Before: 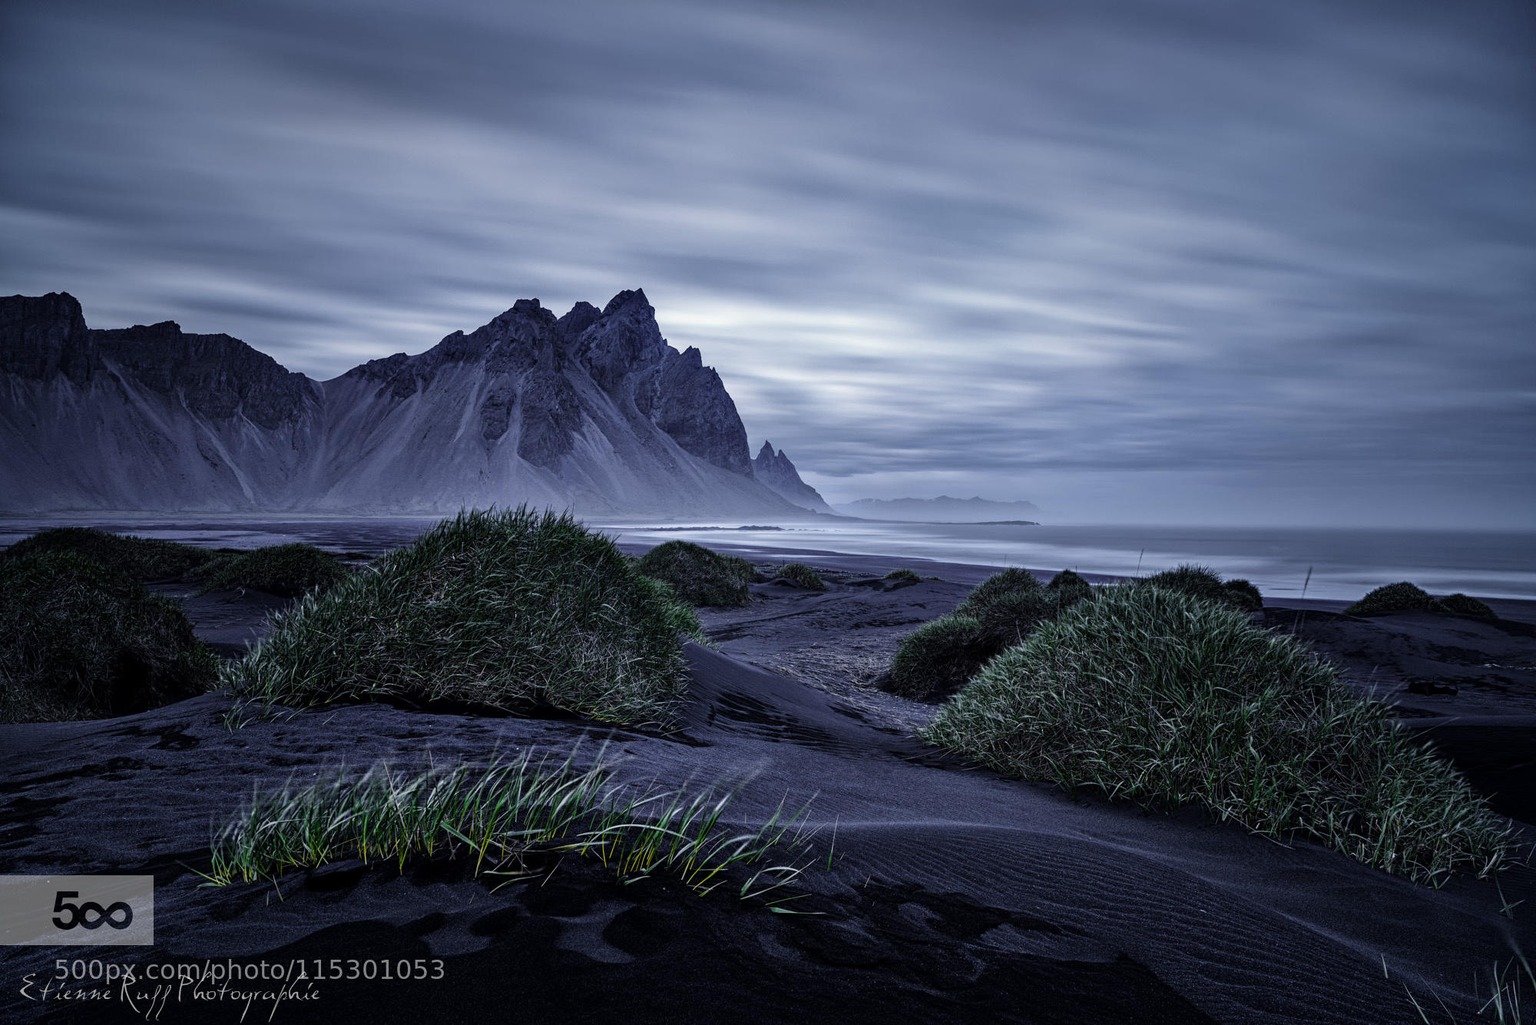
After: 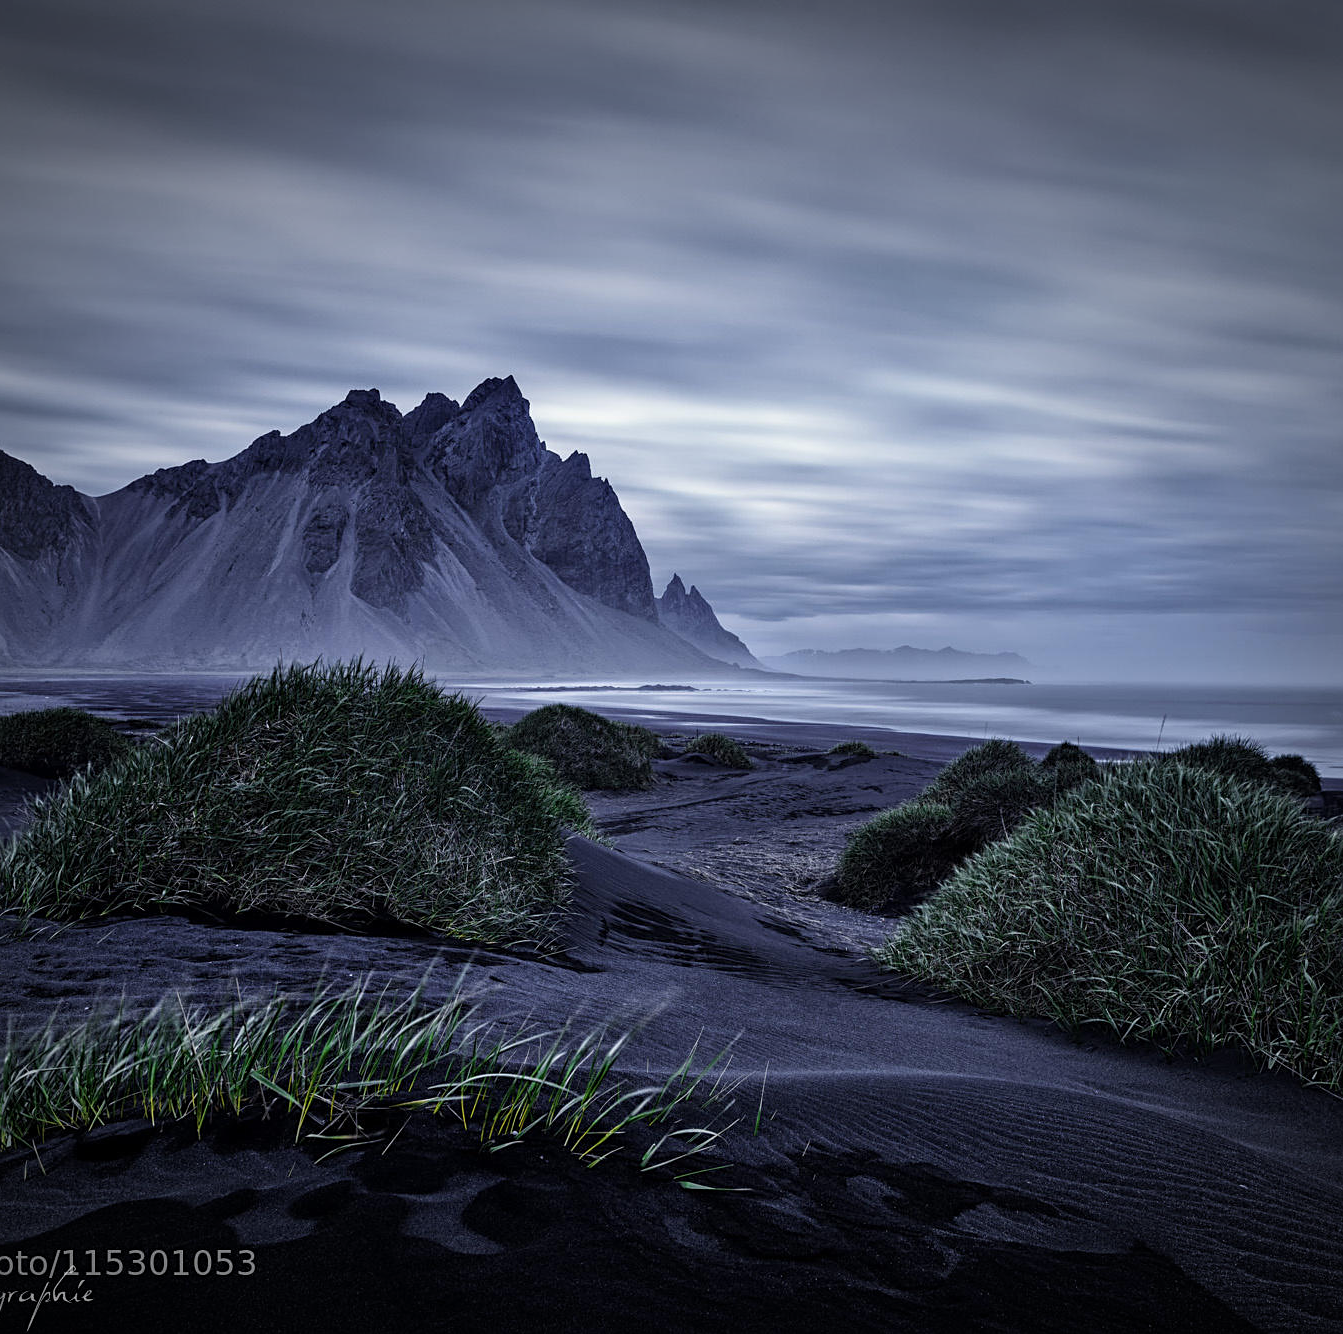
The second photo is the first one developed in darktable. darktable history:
crop and rotate: left 16.175%, right 16.639%
sharpen: amount 0.211
vignetting: fall-off start 84.36%, fall-off radius 80.55%, center (-0.038, 0.154), width/height ratio 1.213
